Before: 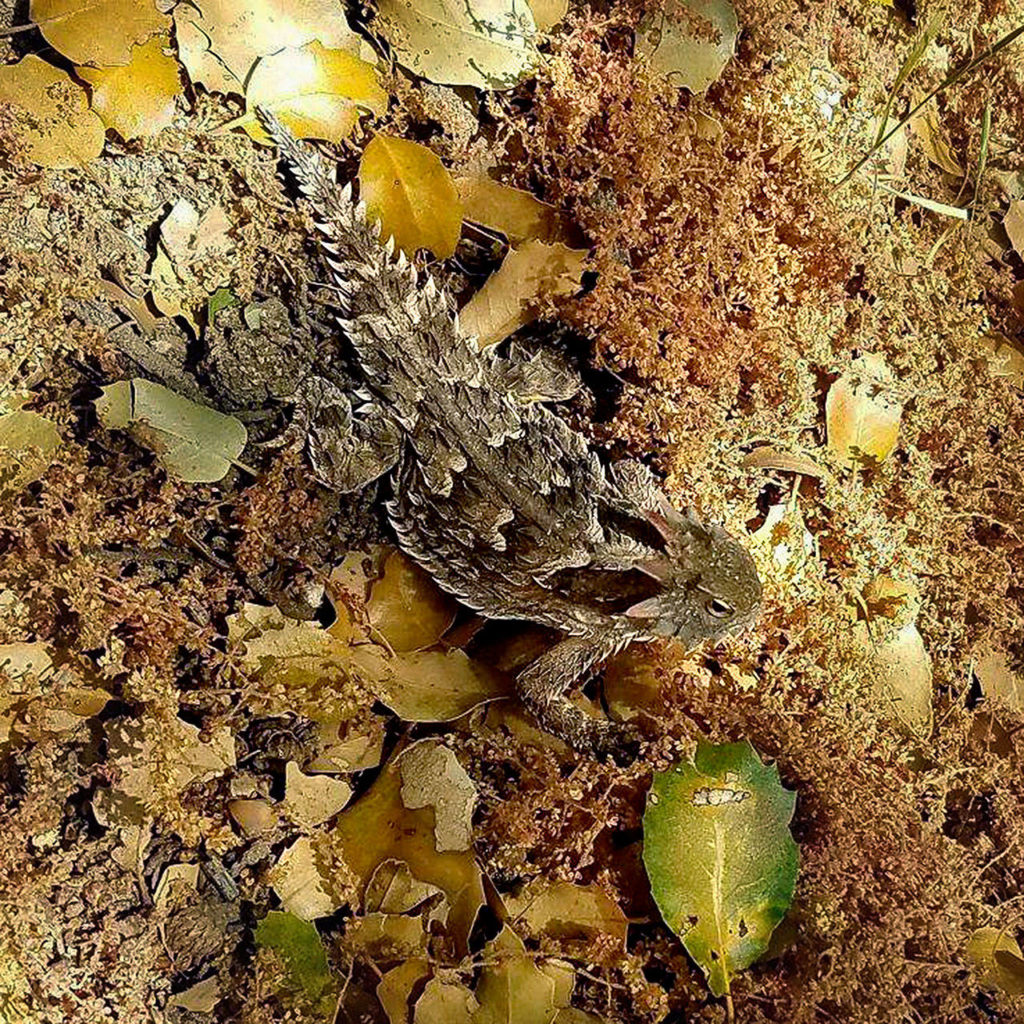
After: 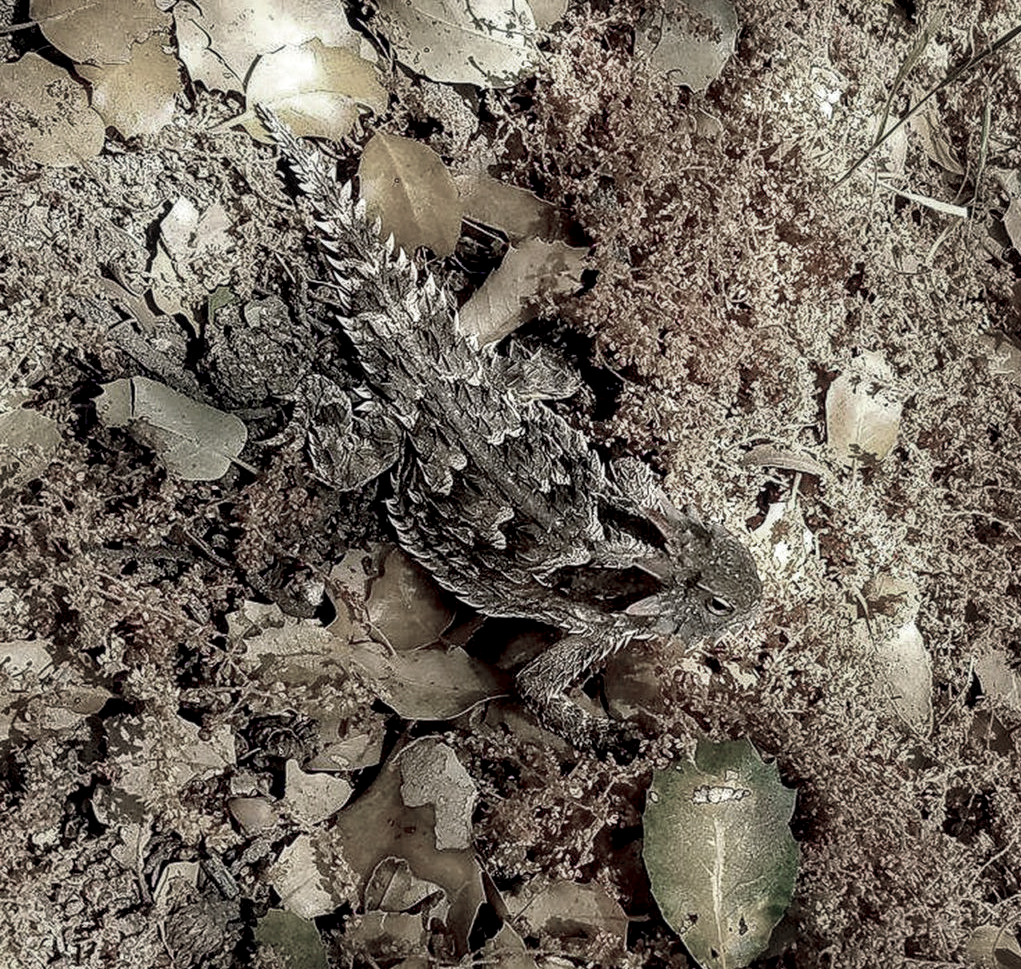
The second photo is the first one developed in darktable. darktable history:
crop: top 0.263%, right 0.259%, bottom 5.063%
color zones: curves: ch0 [(0, 0.613) (0.01, 0.613) (0.245, 0.448) (0.498, 0.529) (0.642, 0.665) (0.879, 0.777) (0.99, 0.613)]; ch1 [(0, 0.272) (0.219, 0.127) (0.724, 0.346)]
local contrast: highlights 38%, shadows 61%, detail 137%, midtone range 0.51
